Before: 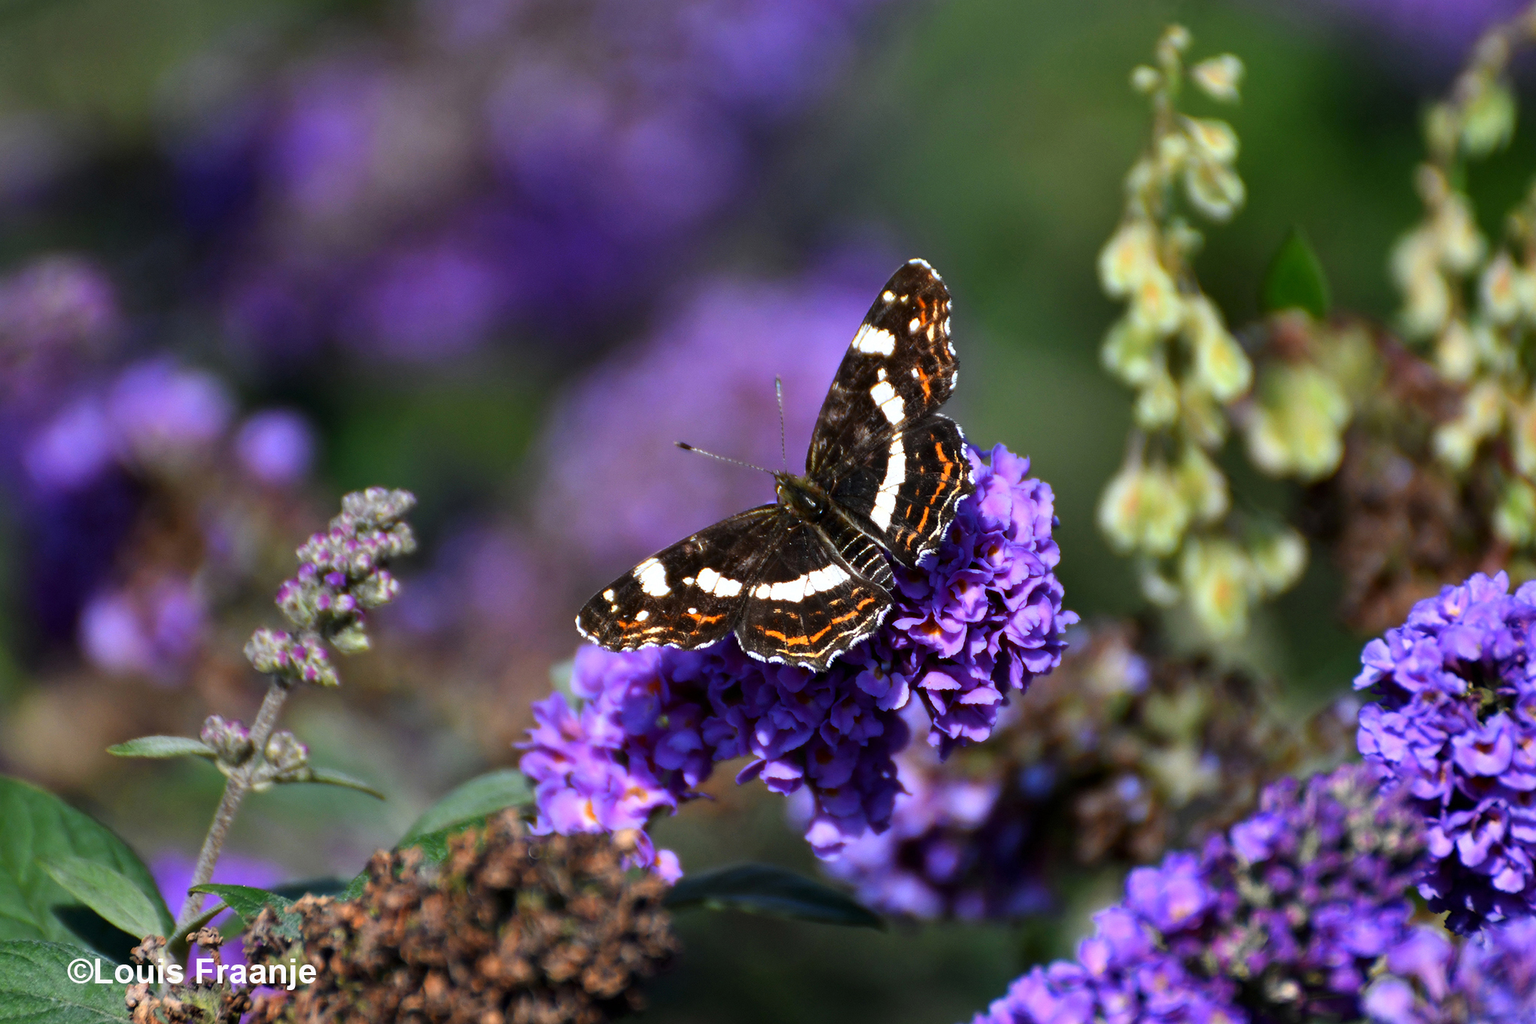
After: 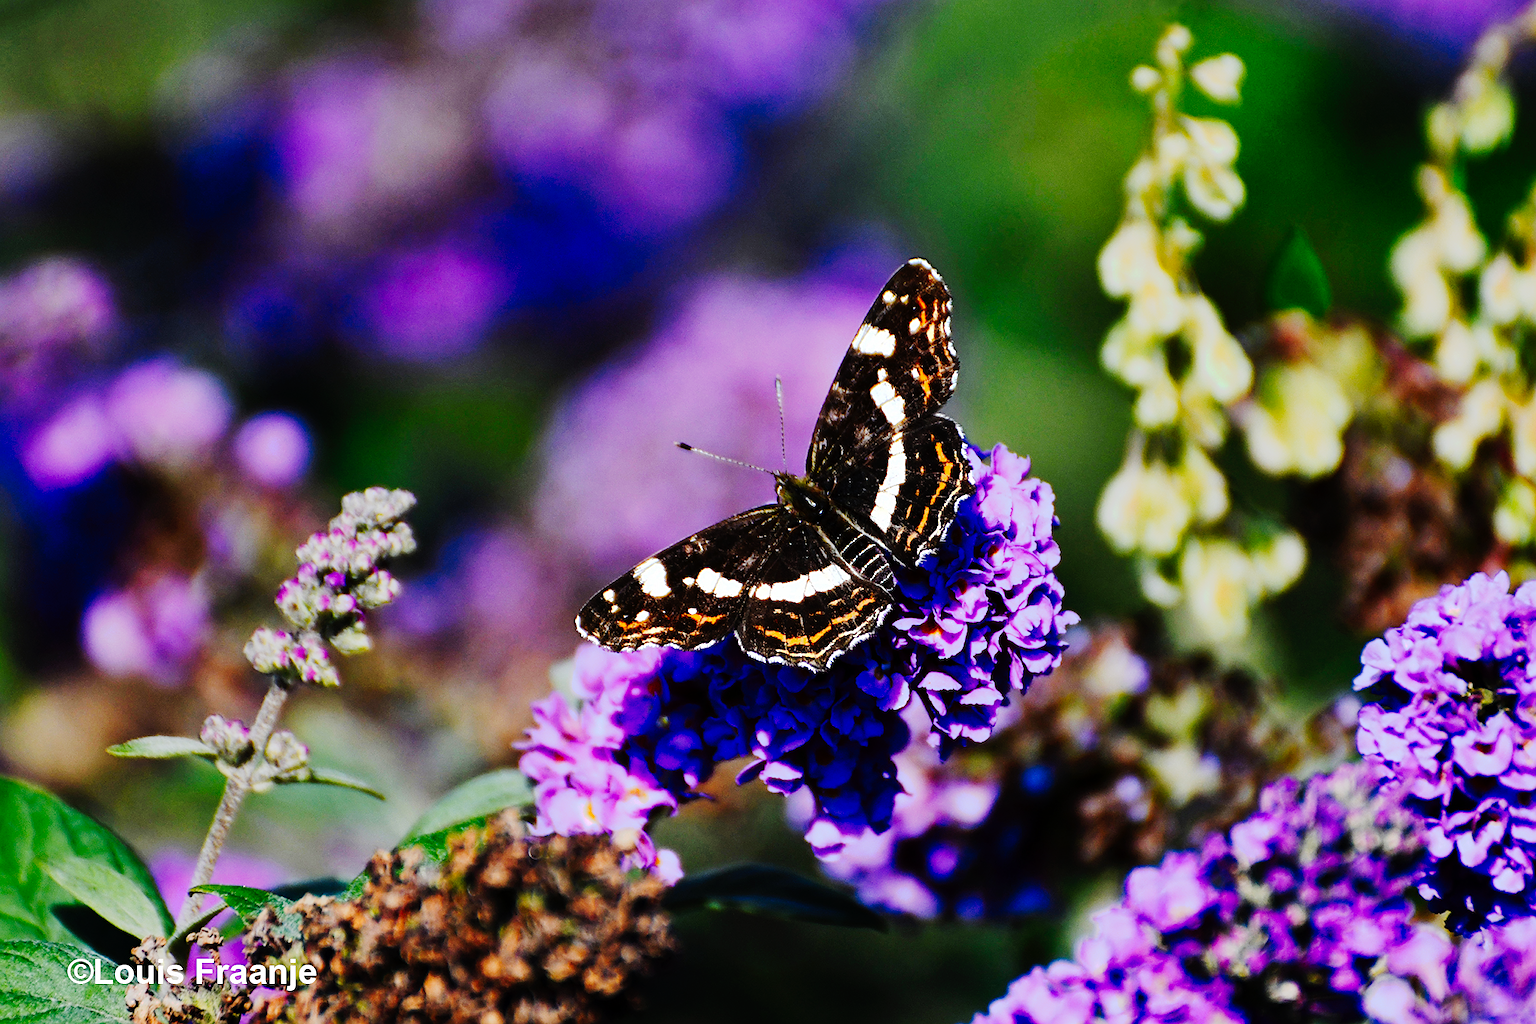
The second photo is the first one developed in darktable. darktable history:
sharpen: on, module defaults
tone curve: curves: ch0 [(0, 0) (0.003, 0.001) (0.011, 0.005) (0.025, 0.009) (0.044, 0.014) (0.069, 0.019) (0.1, 0.028) (0.136, 0.039) (0.177, 0.073) (0.224, 0.134) (0.277, 0.218) (0.335, 0.343) (0.399, 0.488) (0.468, 0.608) (0.543, 0.699) (0.623, 0.773) (0.709, 0.819) (0.801, 0.852) (0.898, 0.874) (1, 1)], preserve colors none
